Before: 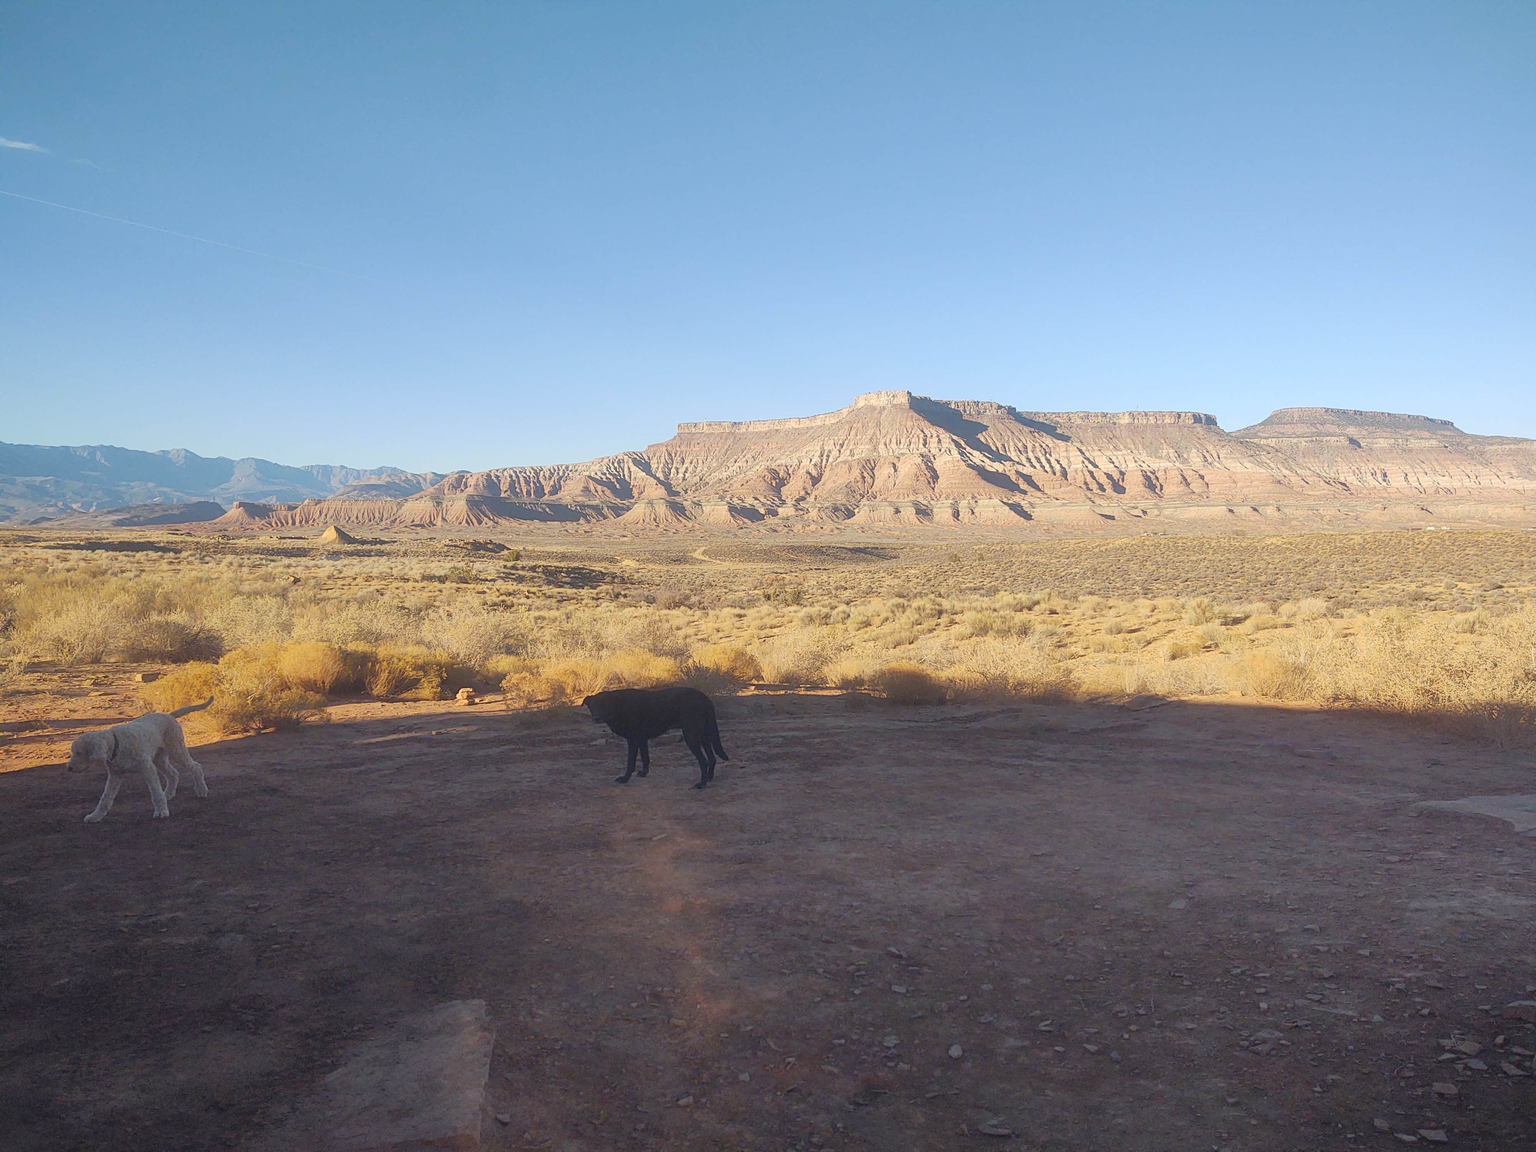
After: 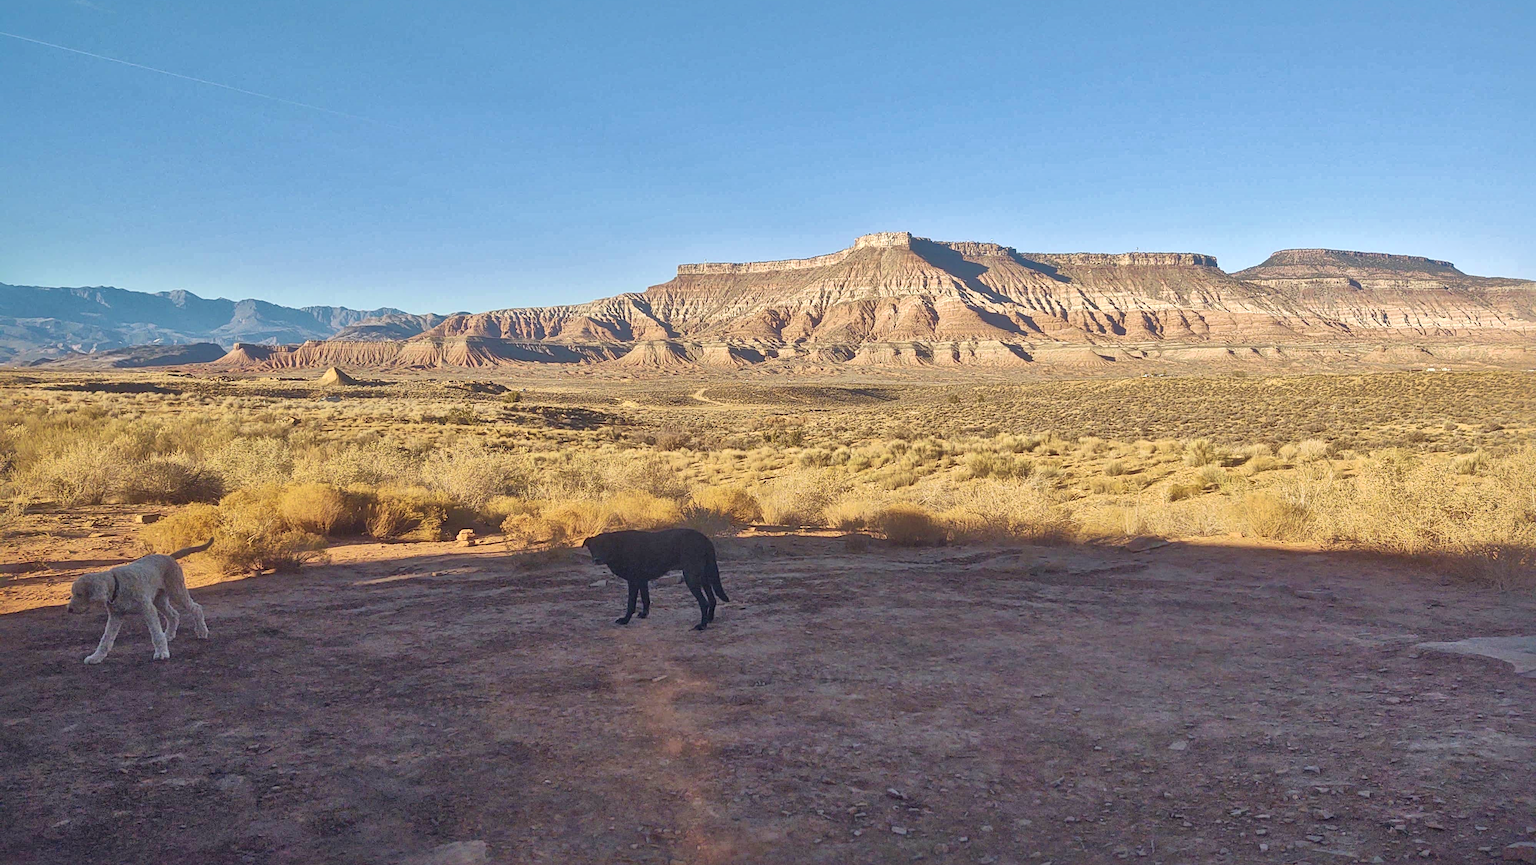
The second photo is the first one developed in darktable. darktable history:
shadows and highlights: on, module defaults
local contrast: mode bilateral grid, contrast 19, coarseness 49, detail 172%, midtone range 0.2
crop: top 13.819%, bottom 11.07%
velvia: strength 27.14%
